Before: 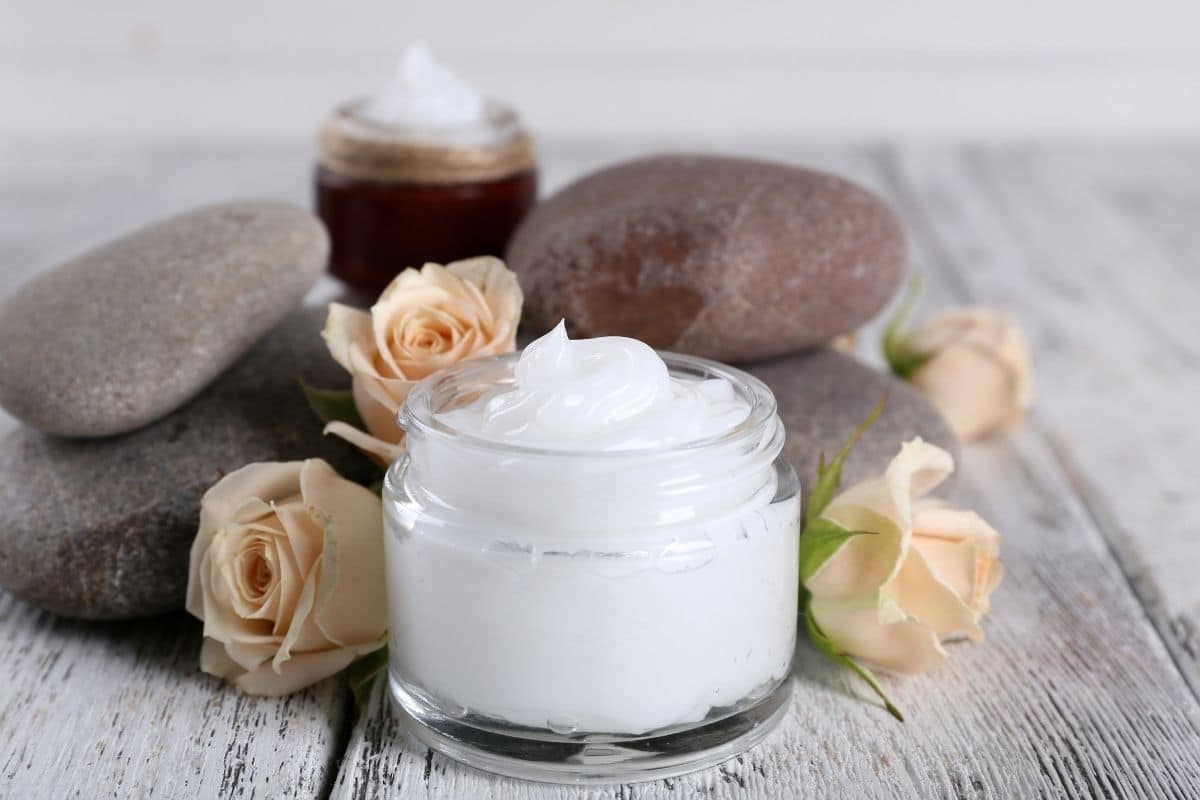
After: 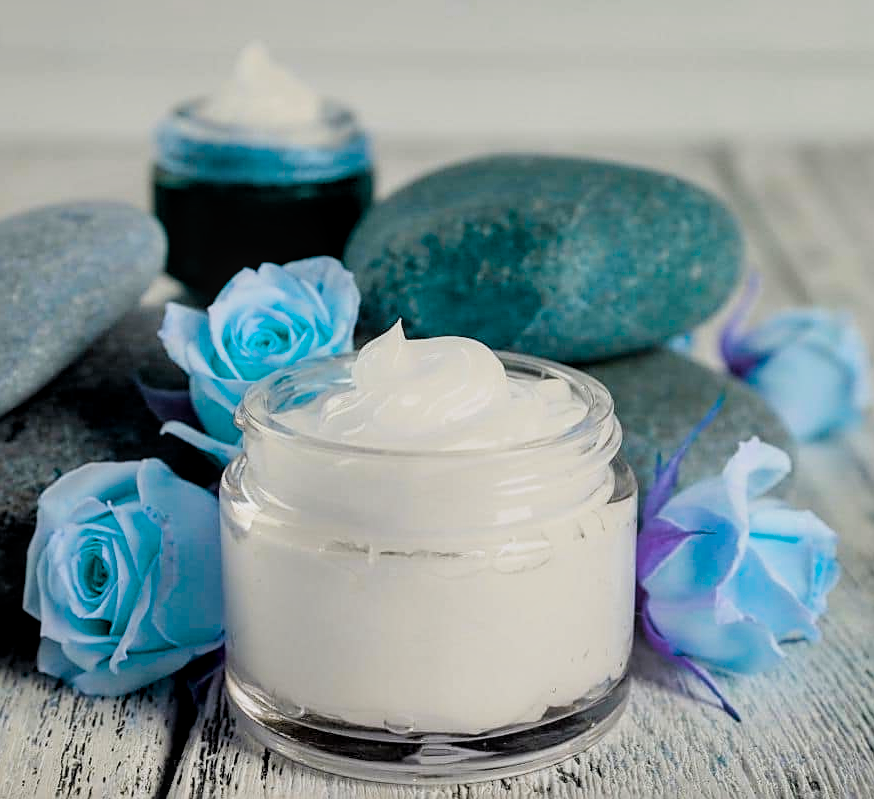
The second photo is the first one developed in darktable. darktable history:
crop: left 13.652%, top 0%, right 13.501%
local contrast: on, module defaults
filmic rgb: black relative exposure -7.72 EV, white relative exposure 4.42 EV, hardness 3.76, latitude 49.34%, contrast 1.101
shadows and highlights: soften with gaussian
color balance rgb: perceptual saturation grading › global saturation 1.077%, perceptual saturation grading › highlights -1.766%, perceptual saturation grading › mid-tones 4.391%, perceptual saturation grading › shadows 8.838%, hue shift 178.26°, global vibrance 49.796%, contrast 0.188%
sharpen: on, module defaults
